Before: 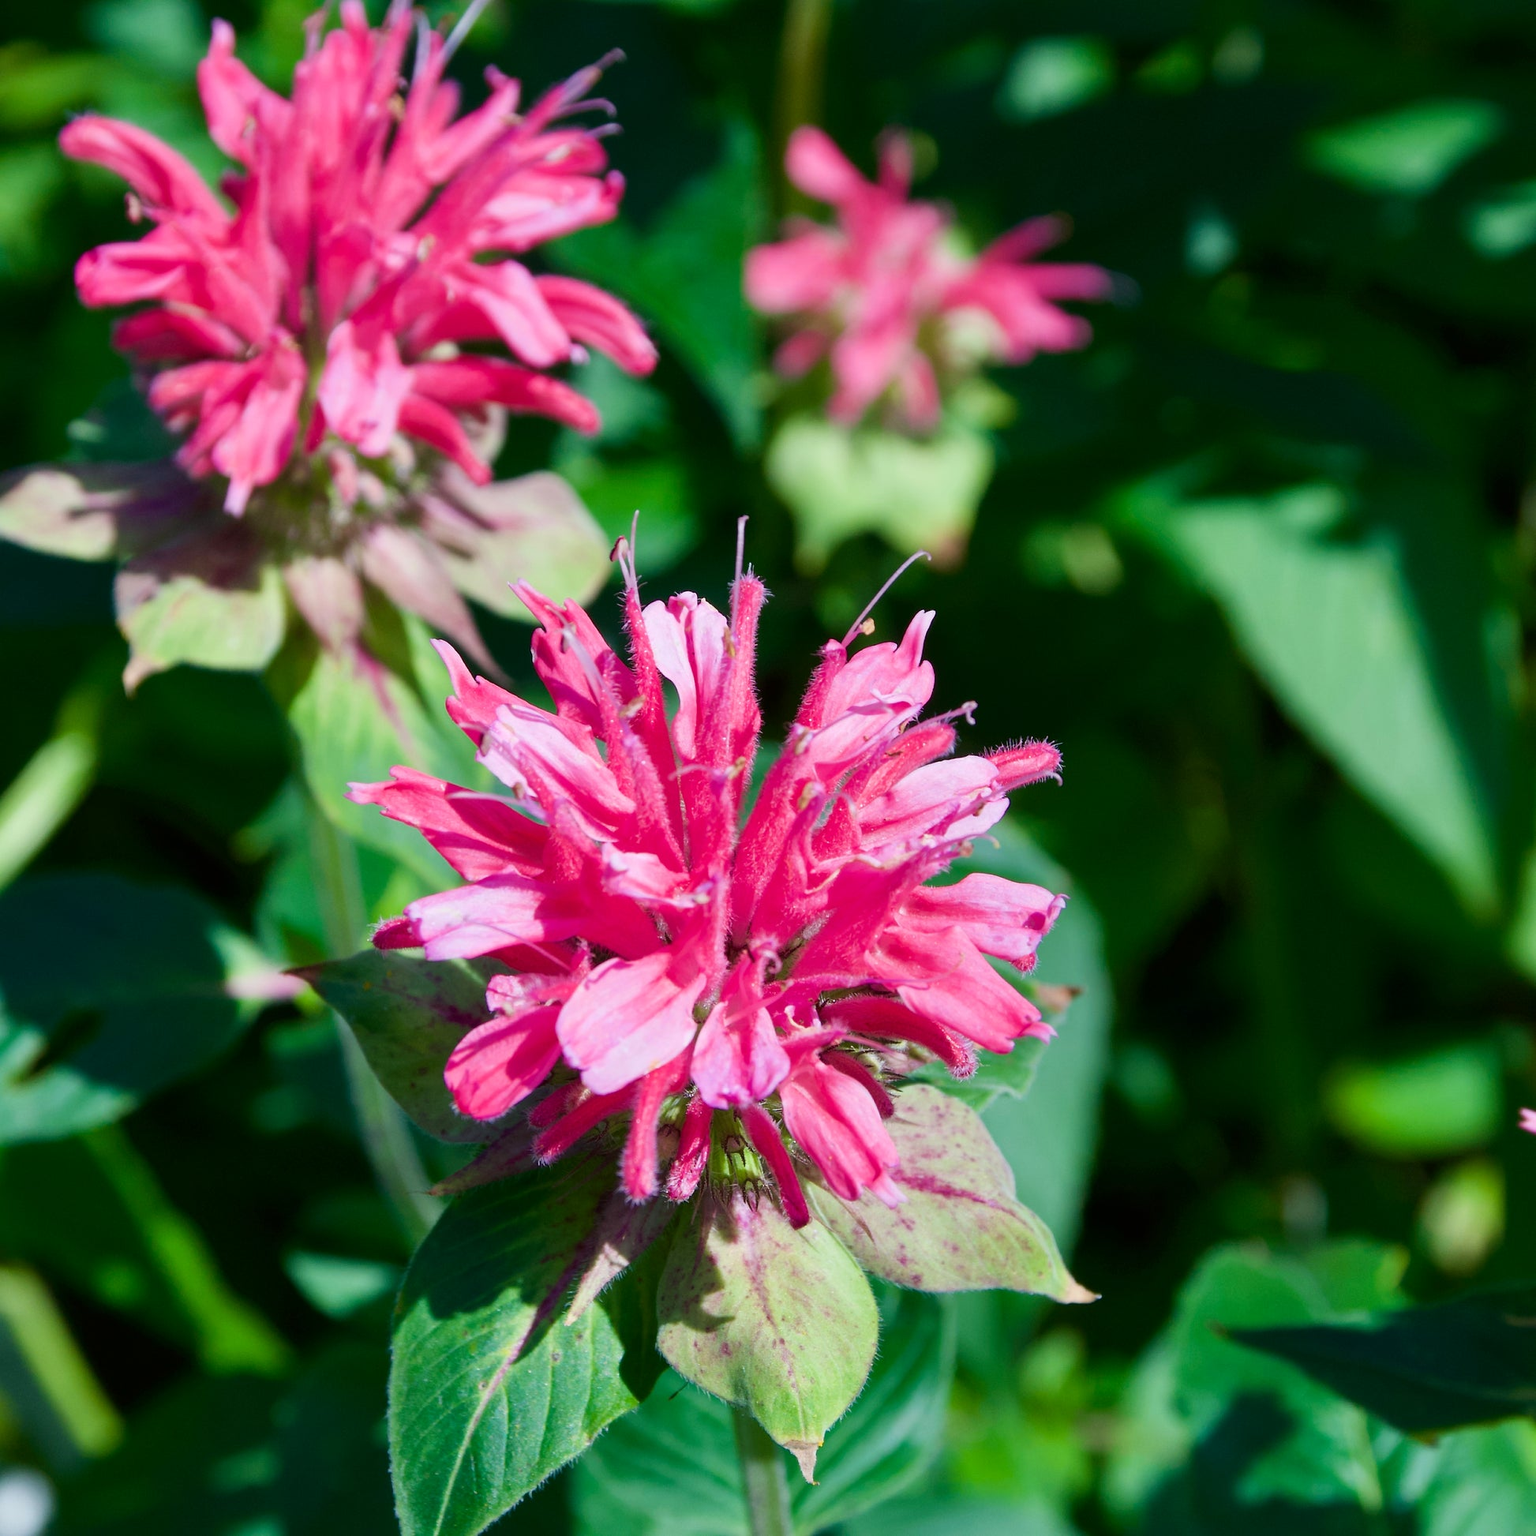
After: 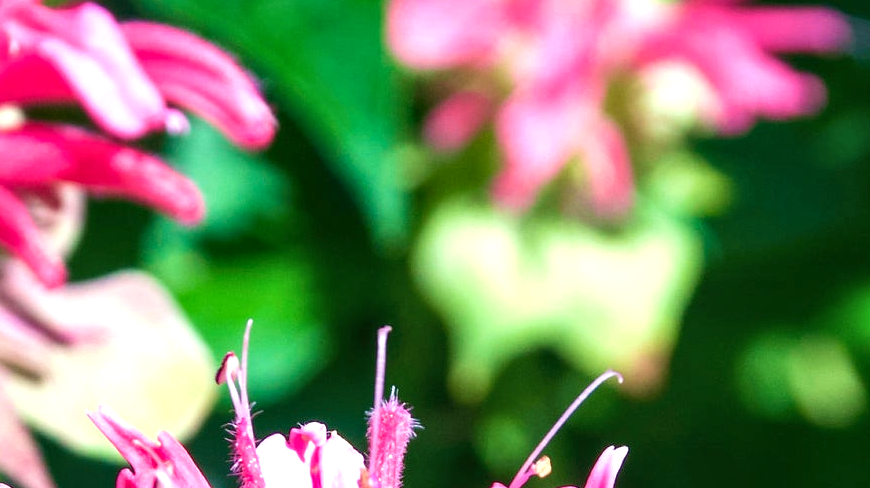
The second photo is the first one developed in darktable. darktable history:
velvia: on, module defaults
exposure: black level correction 0, exposure 0.9 EV, compensate exposure bias true, compensate highlight preservation false
local contrast: on, module defaults
crop: left 28.64%, top 16.832%, right 26.637%, bottom 58.055%
